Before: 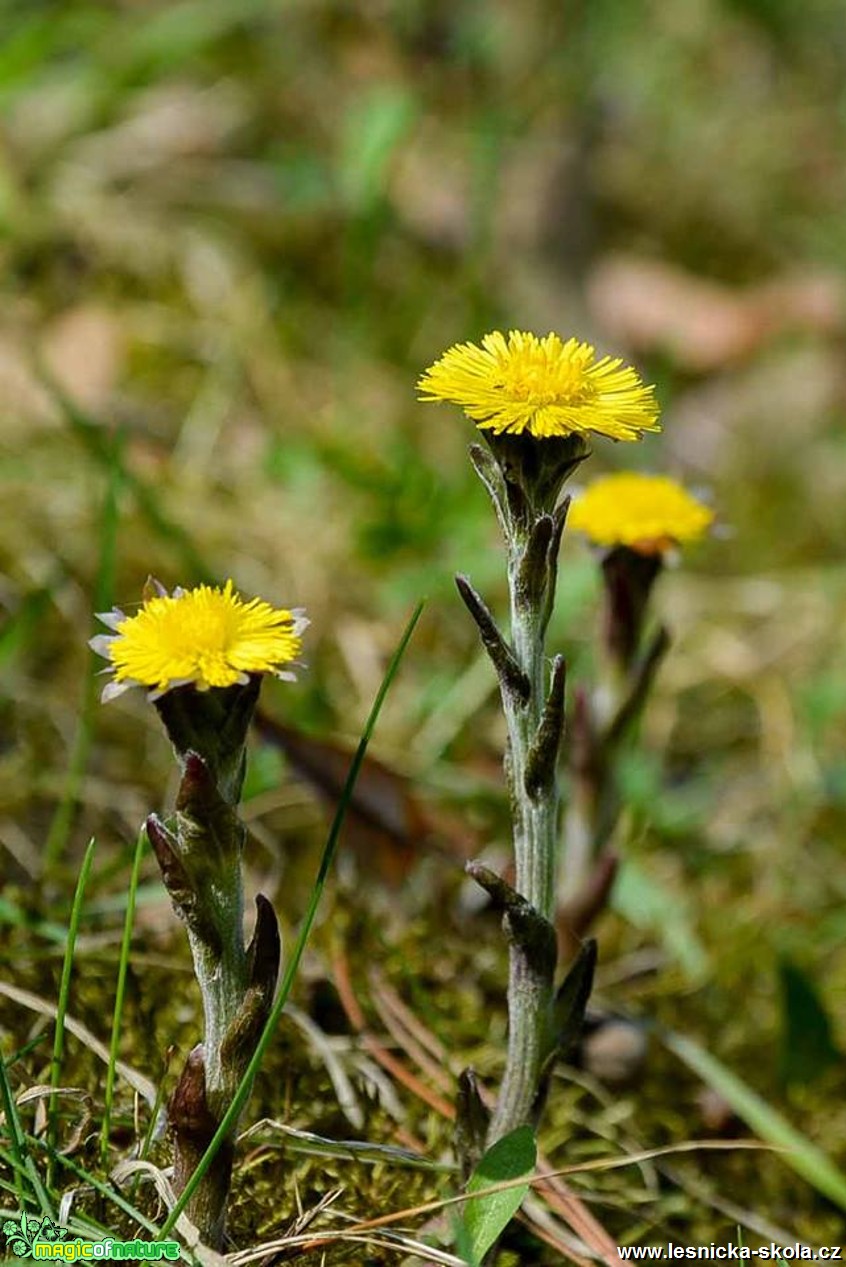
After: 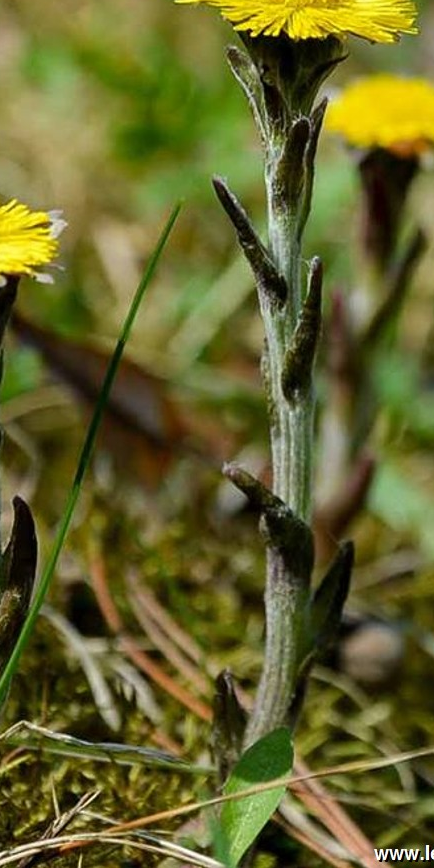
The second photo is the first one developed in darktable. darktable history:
crop and rotate: left 28.822%, top 31.444%, right 19.849%
